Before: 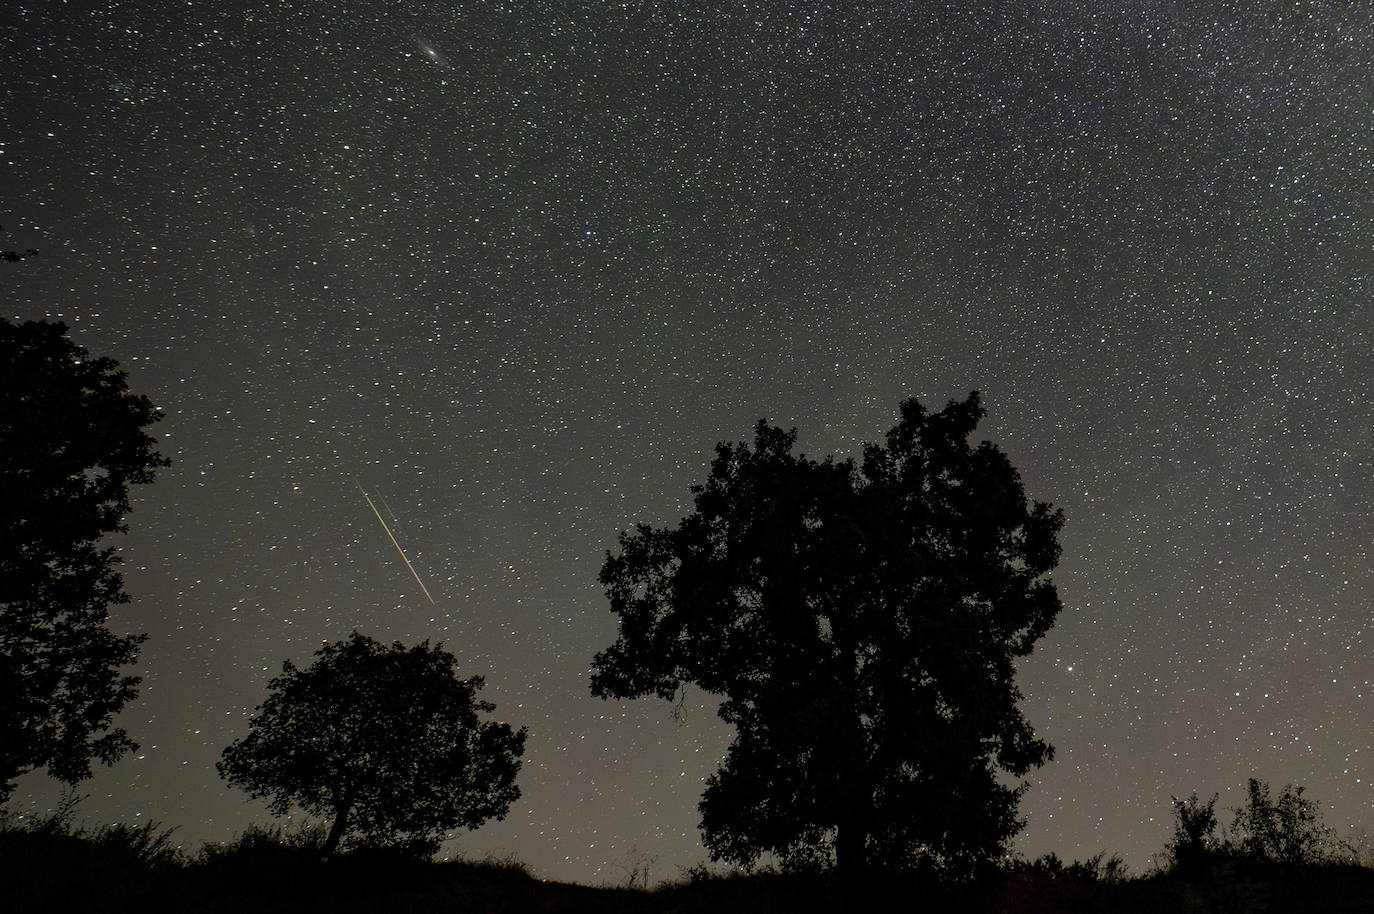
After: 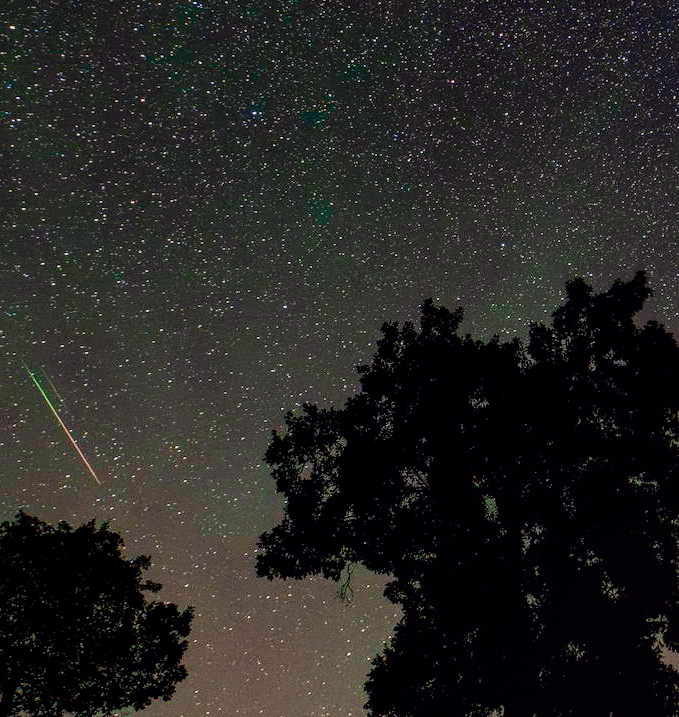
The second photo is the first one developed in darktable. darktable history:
exposure: black level correction 0.002, exposure -0.1 EV, compensate highlight preservation false
tone curve: curves: ch0 [(0, 0.031) (0.139, 0.084) (0.311, 0.278) (0.495, 0.544) (0.718, 0.816) (0.841, 0.909) (1, 0.967)]; ch1 [(0, 0) (0.272, 0.249) (0.388, 0.385) (0.479, 0.456) (0.495, 0.497) (0.538, 0.55) (0.578, 0.595) (0.707, 0.778) (1, 1)]; ch2 [(0, 0) (0.125, 0.089) (0.353, 0.329) (0.443, 0.408) (0.502, 0.495) (0.56, 0.553) (0.608, 0.631) (1, 1)], color space Lab, independent channels, preserve colors none
crop and rotate: angle 0.02°, left 24.353%, top 13.219%, right 26.156%, bottom 8.224%
velvia: strength 75%
levels: levels [0.016, 0.484, 0.953]
grain: coarseness 0.47 ISO
local contrast: on, module defaults
